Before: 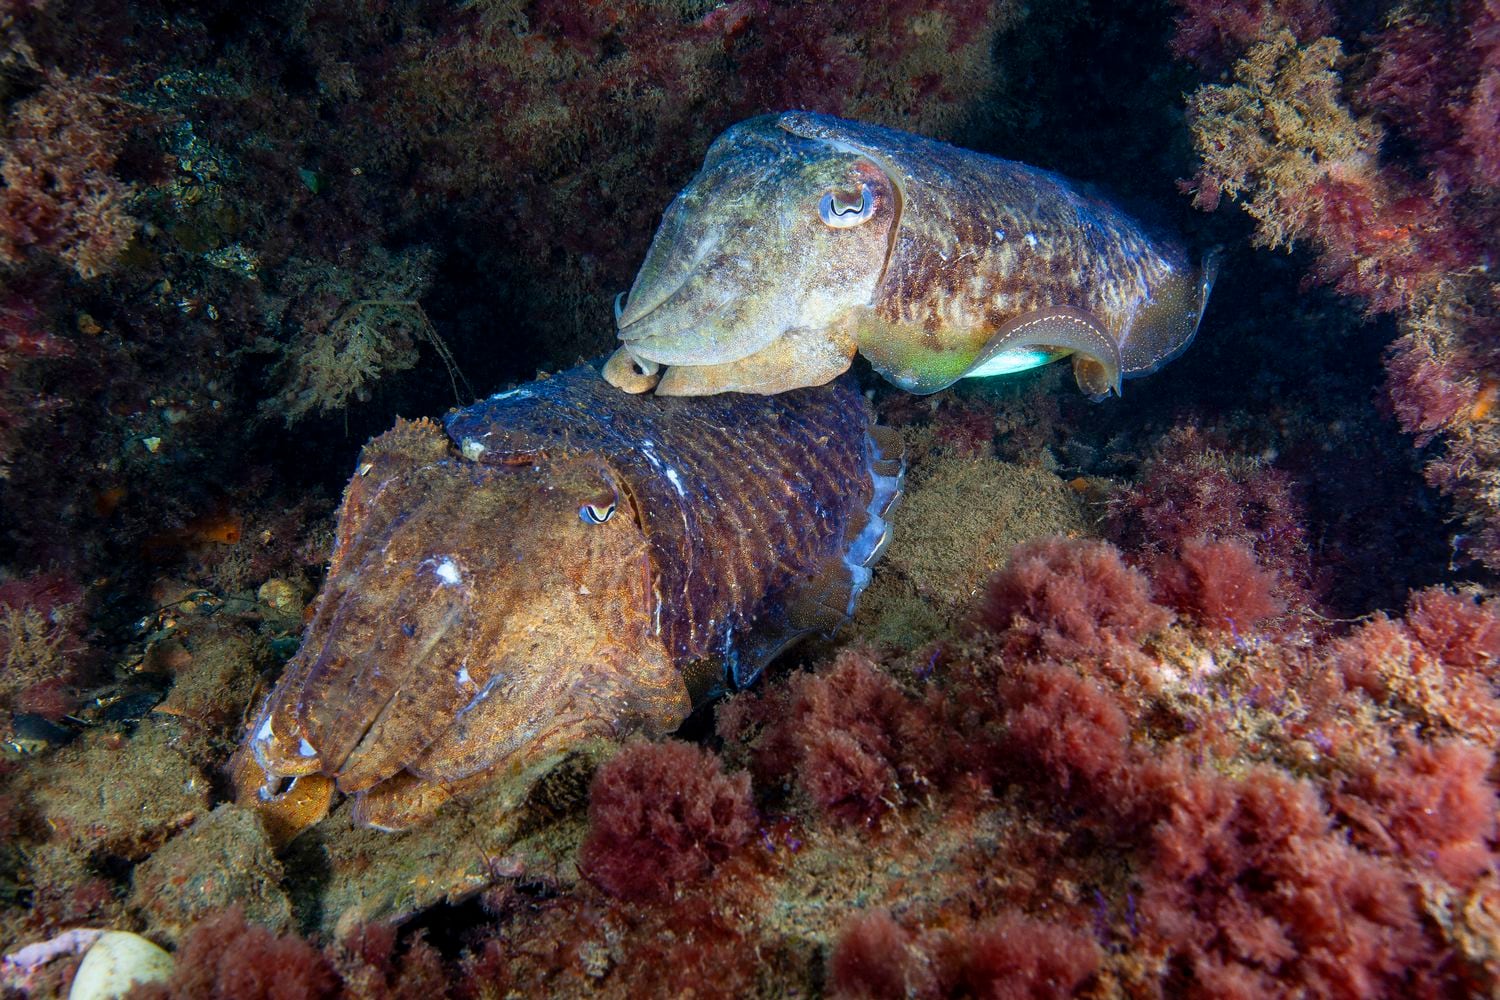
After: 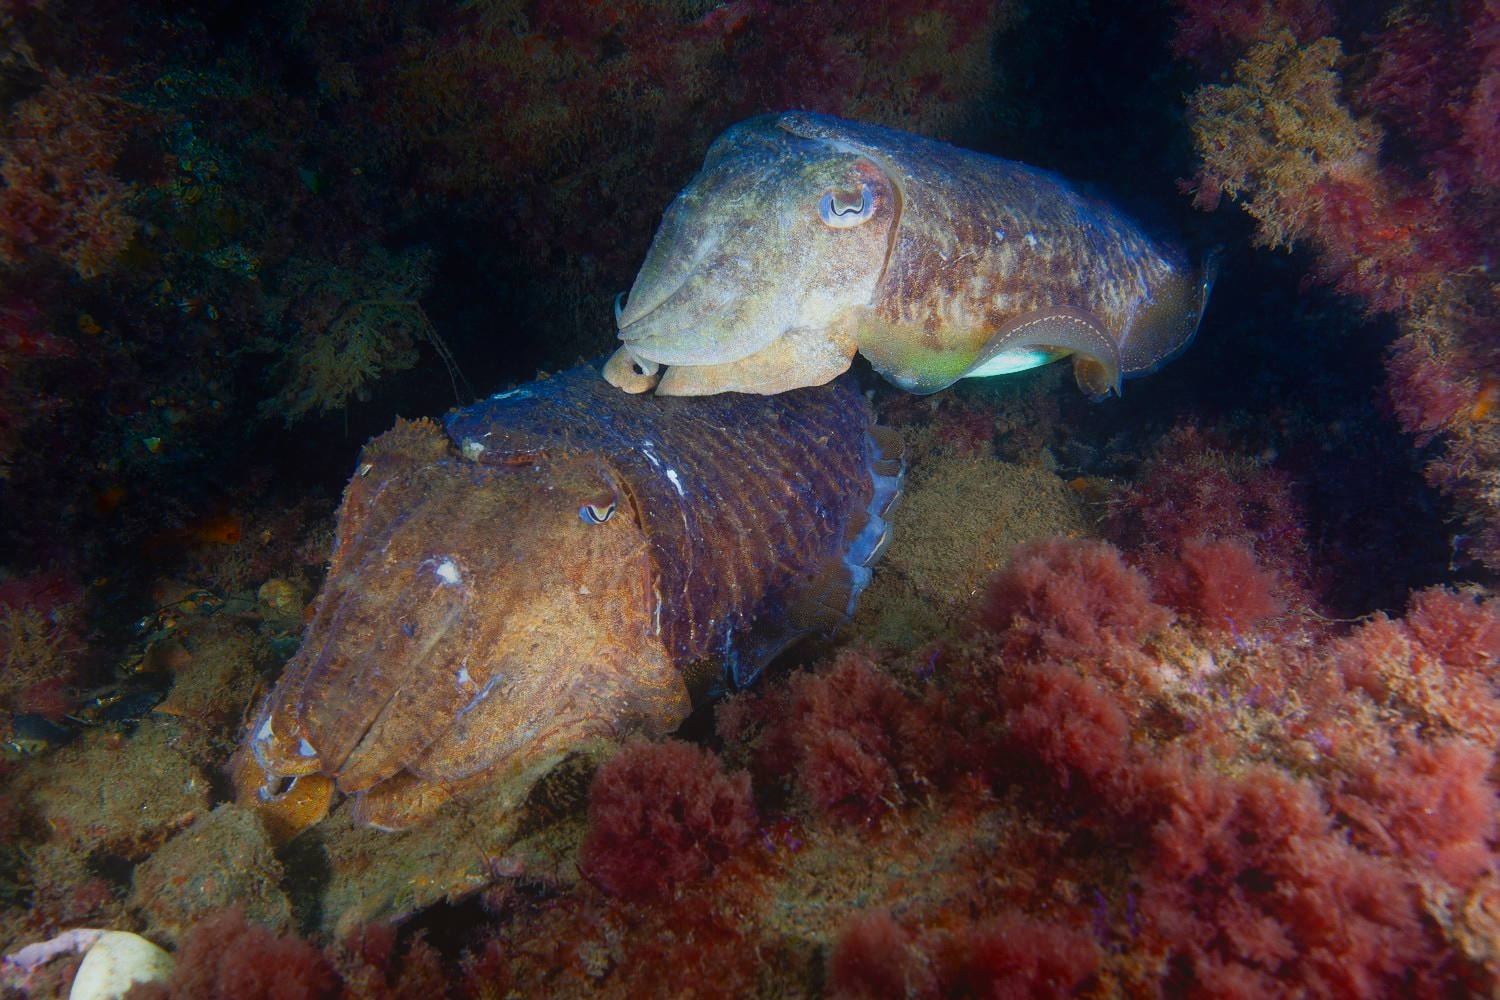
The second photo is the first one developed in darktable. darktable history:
shadows and highlights: shadows -42.02, highlights 62.9, soften with gaussian
contrast equalizer: octaves 7, y [[0.6 ×6], [0.55 ×6], [0 ×6], [0 ×6], [0 ×6]], mix -0.983
